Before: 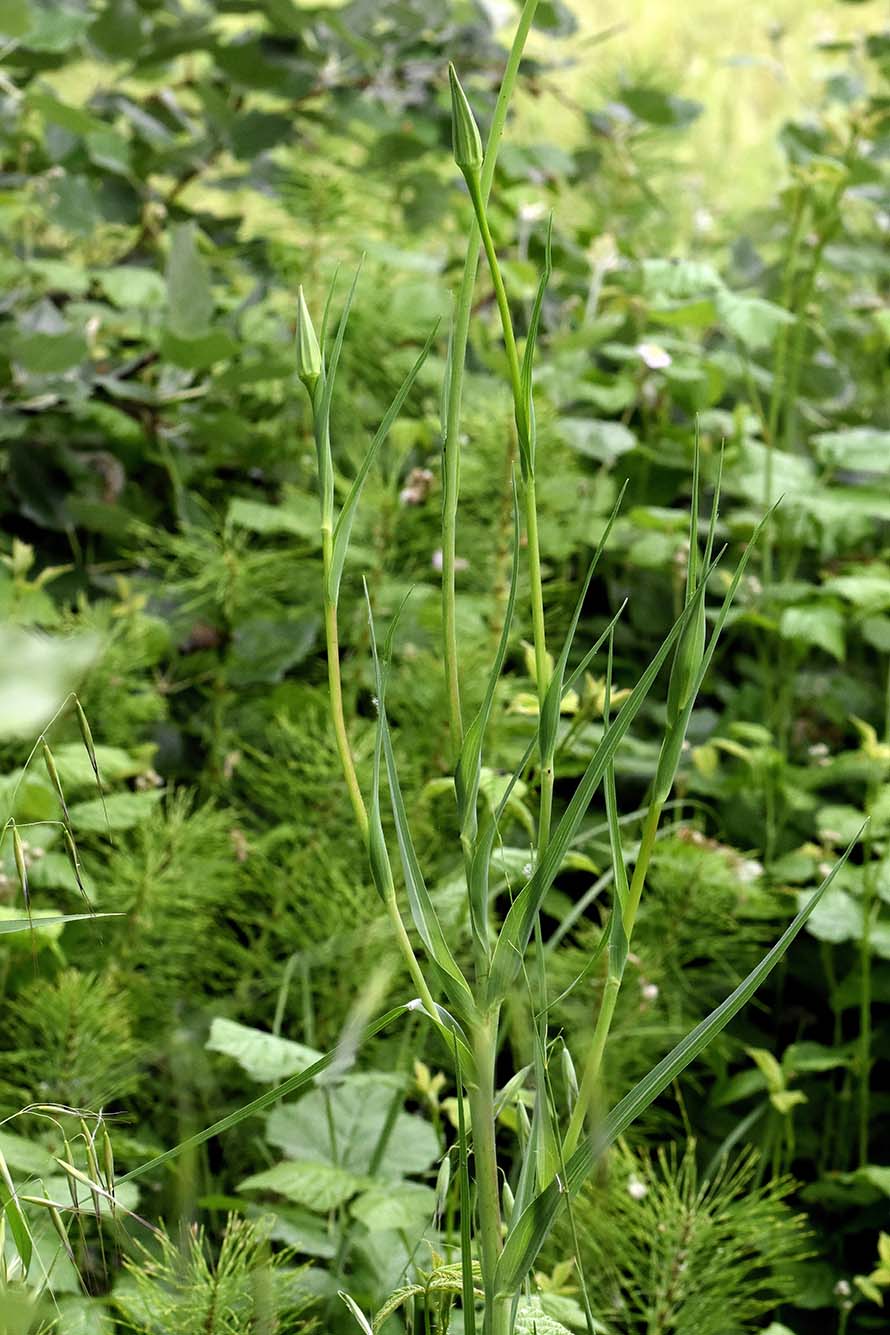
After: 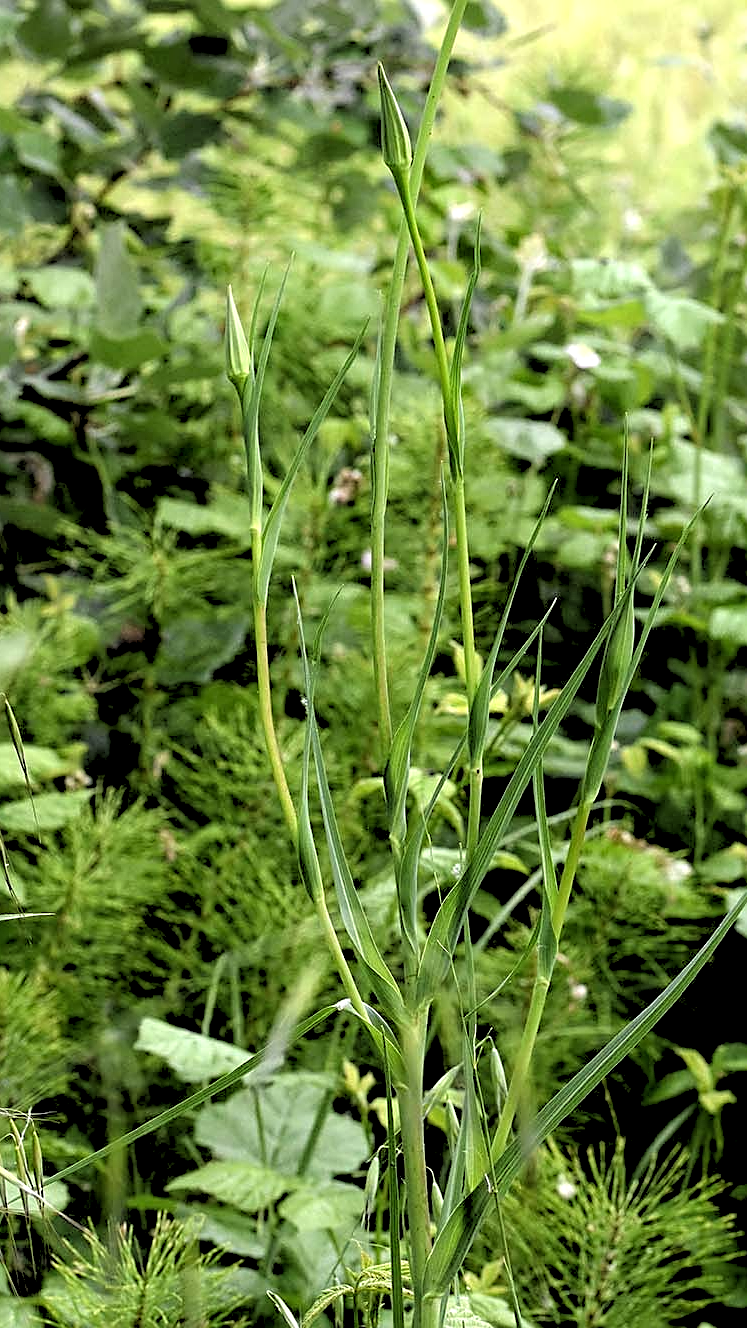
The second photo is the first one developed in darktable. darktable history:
crop: left 8.026%, right 7.374%
local contrast: highlights 100%, shadows 100%, detail 120%, midtone range 0.2
sharpen: on, module defaults
rgb levels: levels [[0.029, 0.461, 0.922], [0, 0.5, 1], [0, 0.5, 1]]
